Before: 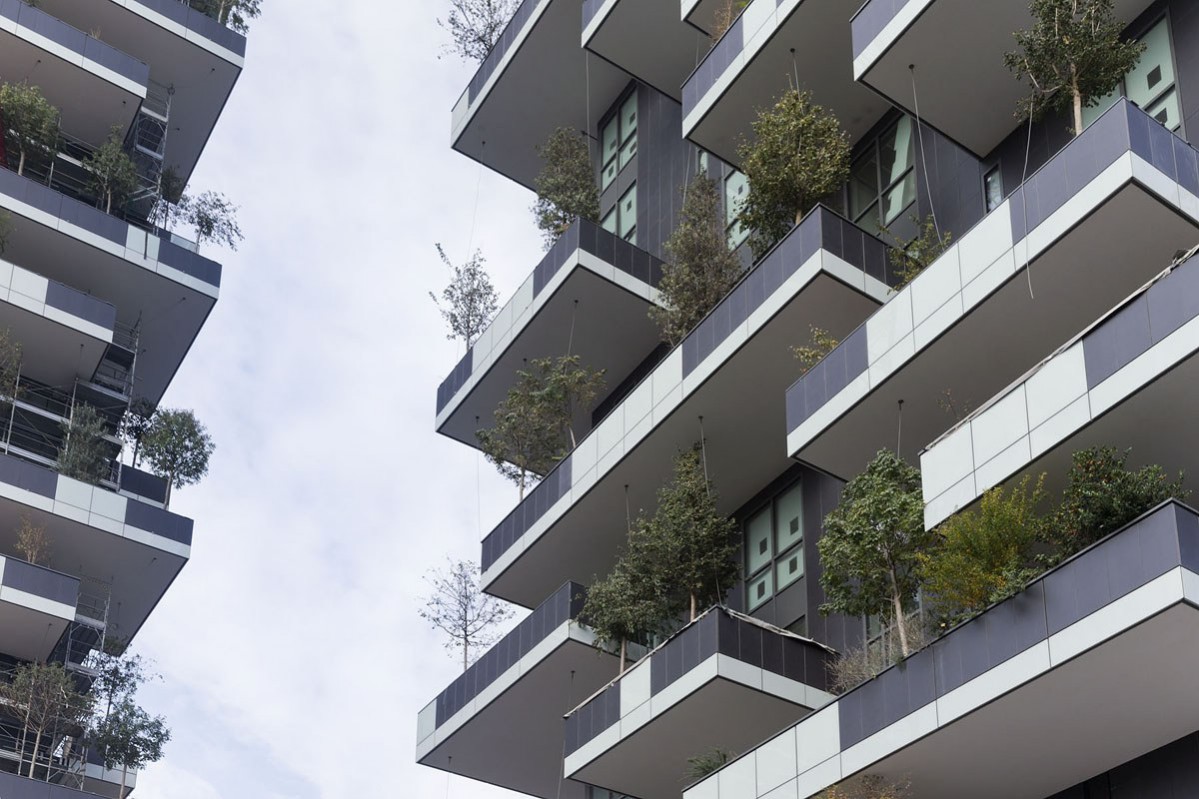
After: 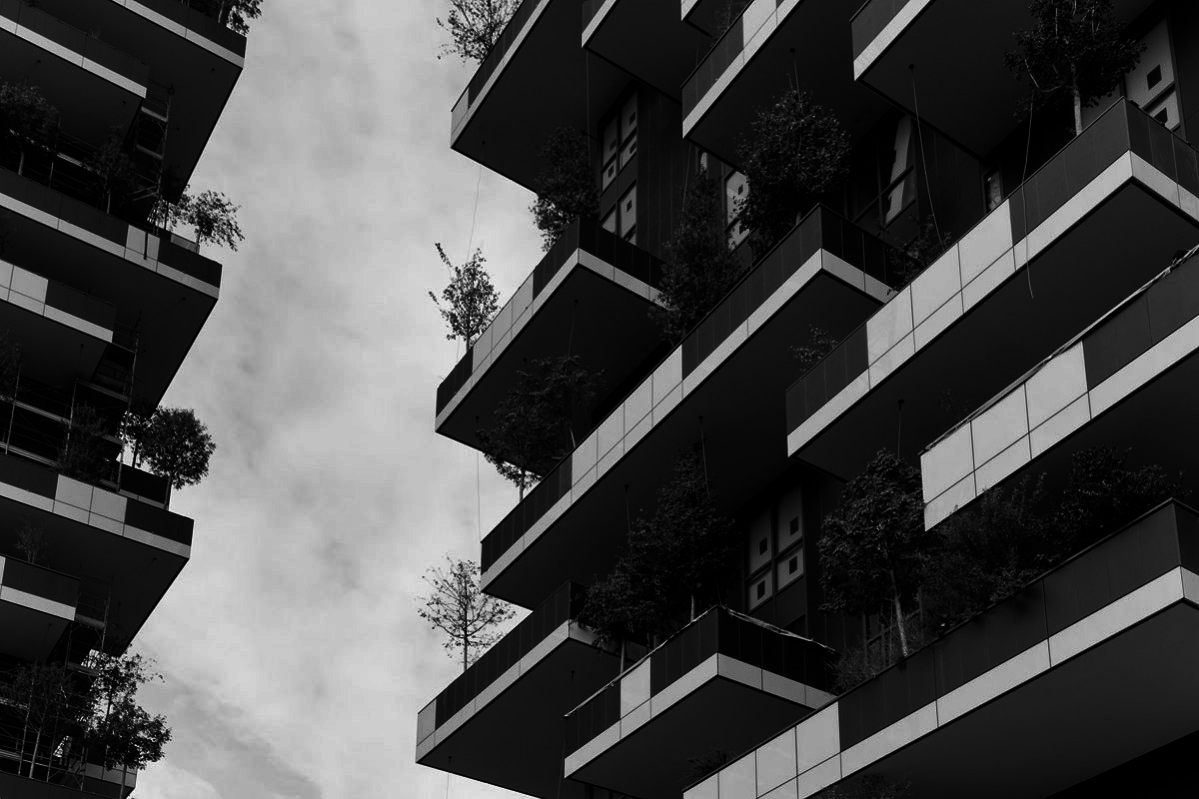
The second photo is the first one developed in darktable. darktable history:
white balance: red 0.925, blue 1.046
contrast brightness saturation: contrast 0.02, brightness -1, saturation -1
